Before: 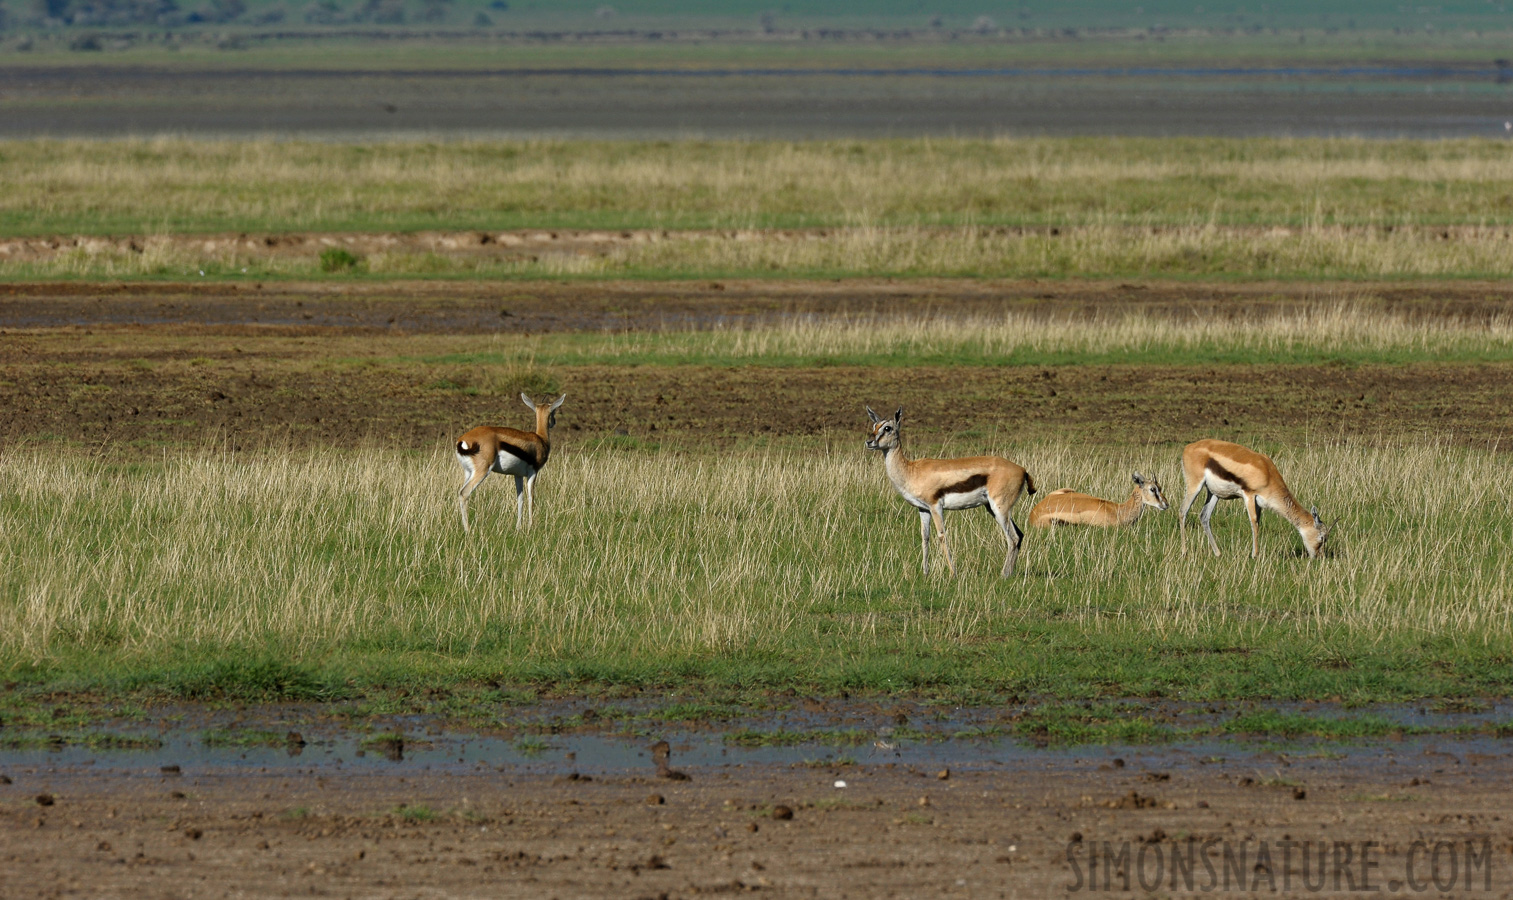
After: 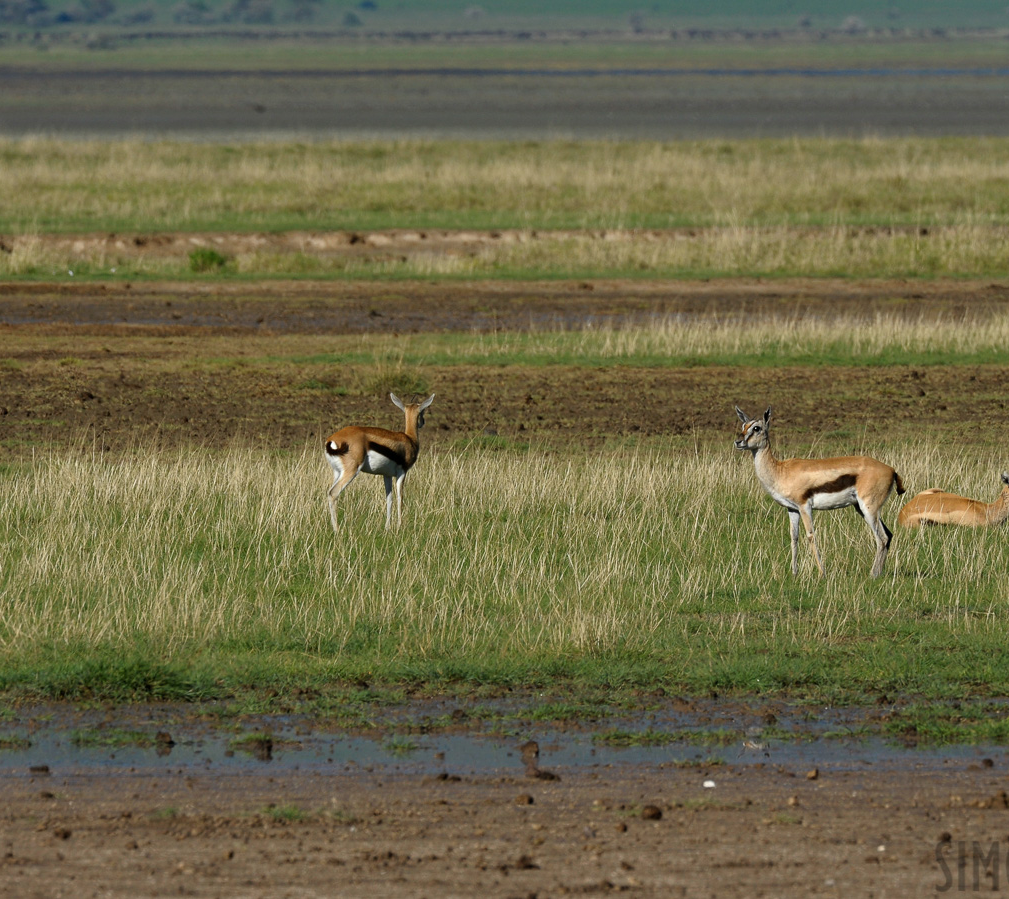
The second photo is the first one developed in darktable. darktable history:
crop and rotate: left 8.659%, right 24.625%
